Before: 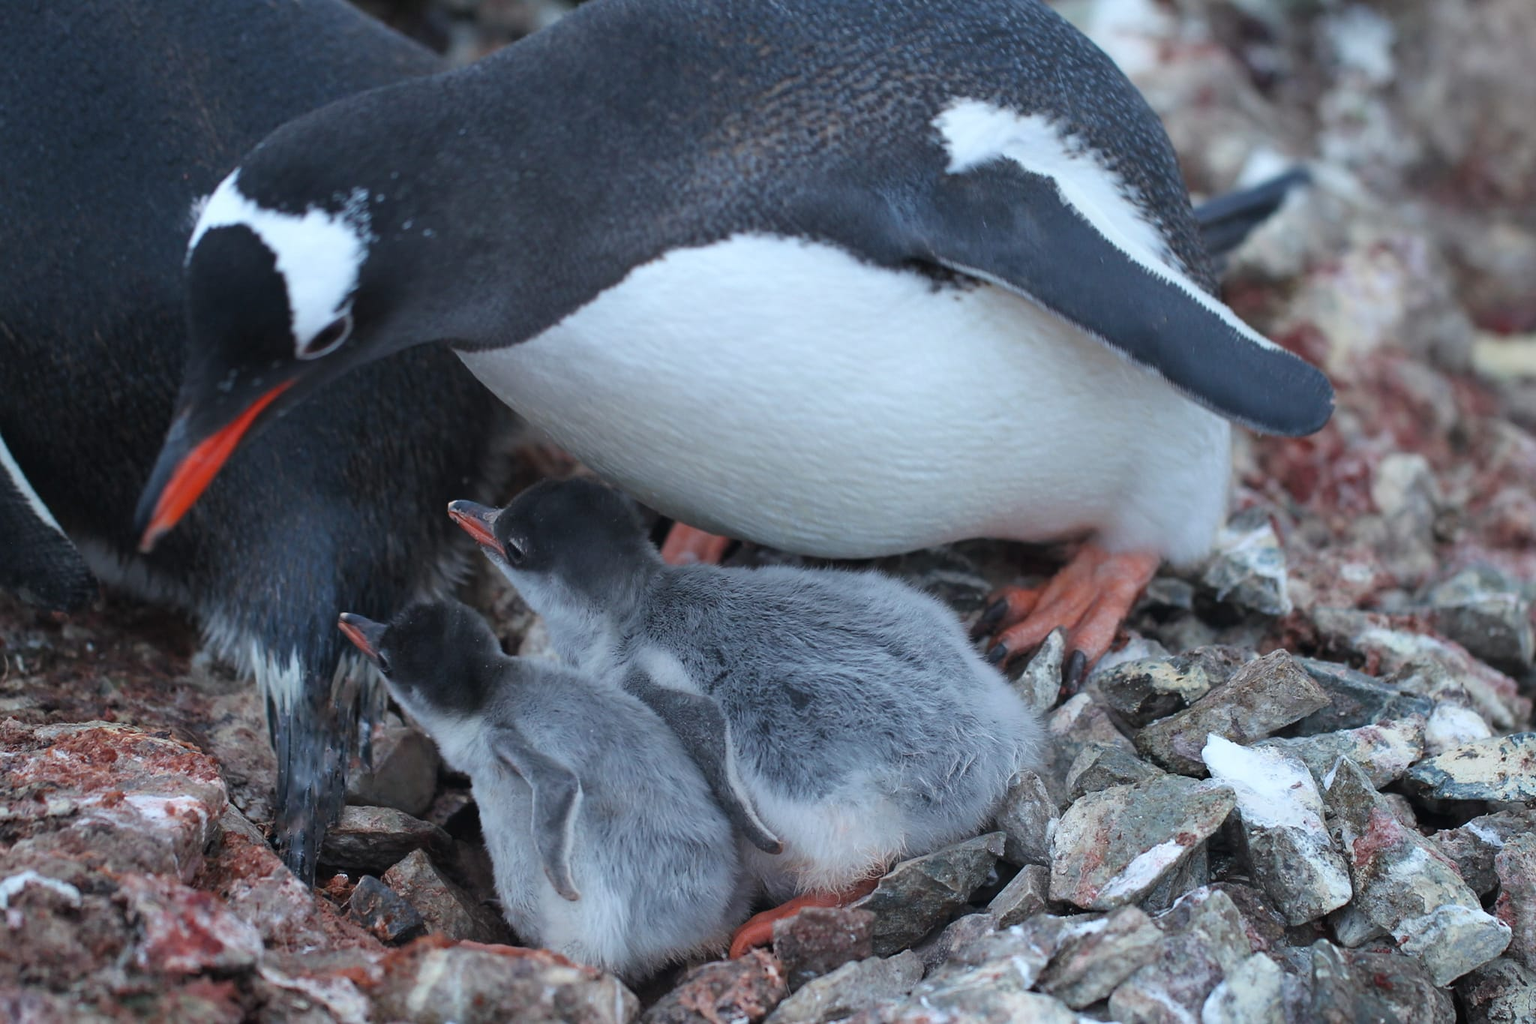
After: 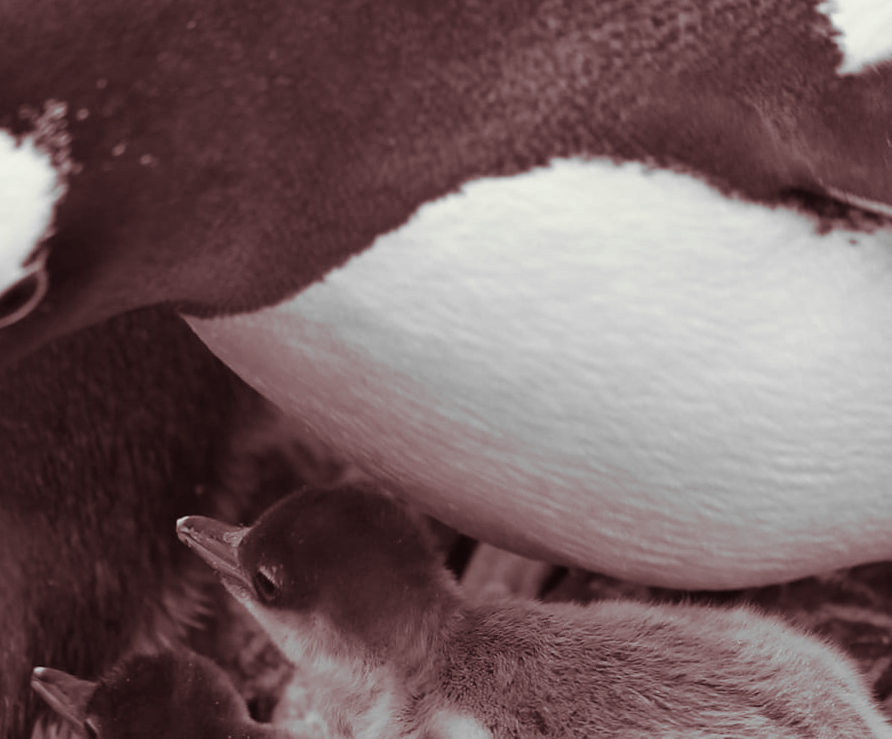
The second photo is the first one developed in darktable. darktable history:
crop: left 20.248%, top 10.86%, right 35.675%, bottom 34.321%
base curve: exposure shift 0, preserve colors none
color correction: highlights a* 0.003, highlights b* -0.283
monochrome: on, module defaults
color balance rgb: perceptual saturation grading › global saturation 20%, global vibrance 20%
rotate and perspective: rotation -0.45°, automatic cropping original format, crop left 0.008, crop right 0.992, crop top 0.012, crop bottom 0.988
tone equalizer: on, module defaults
split-toning: on, module defaults
